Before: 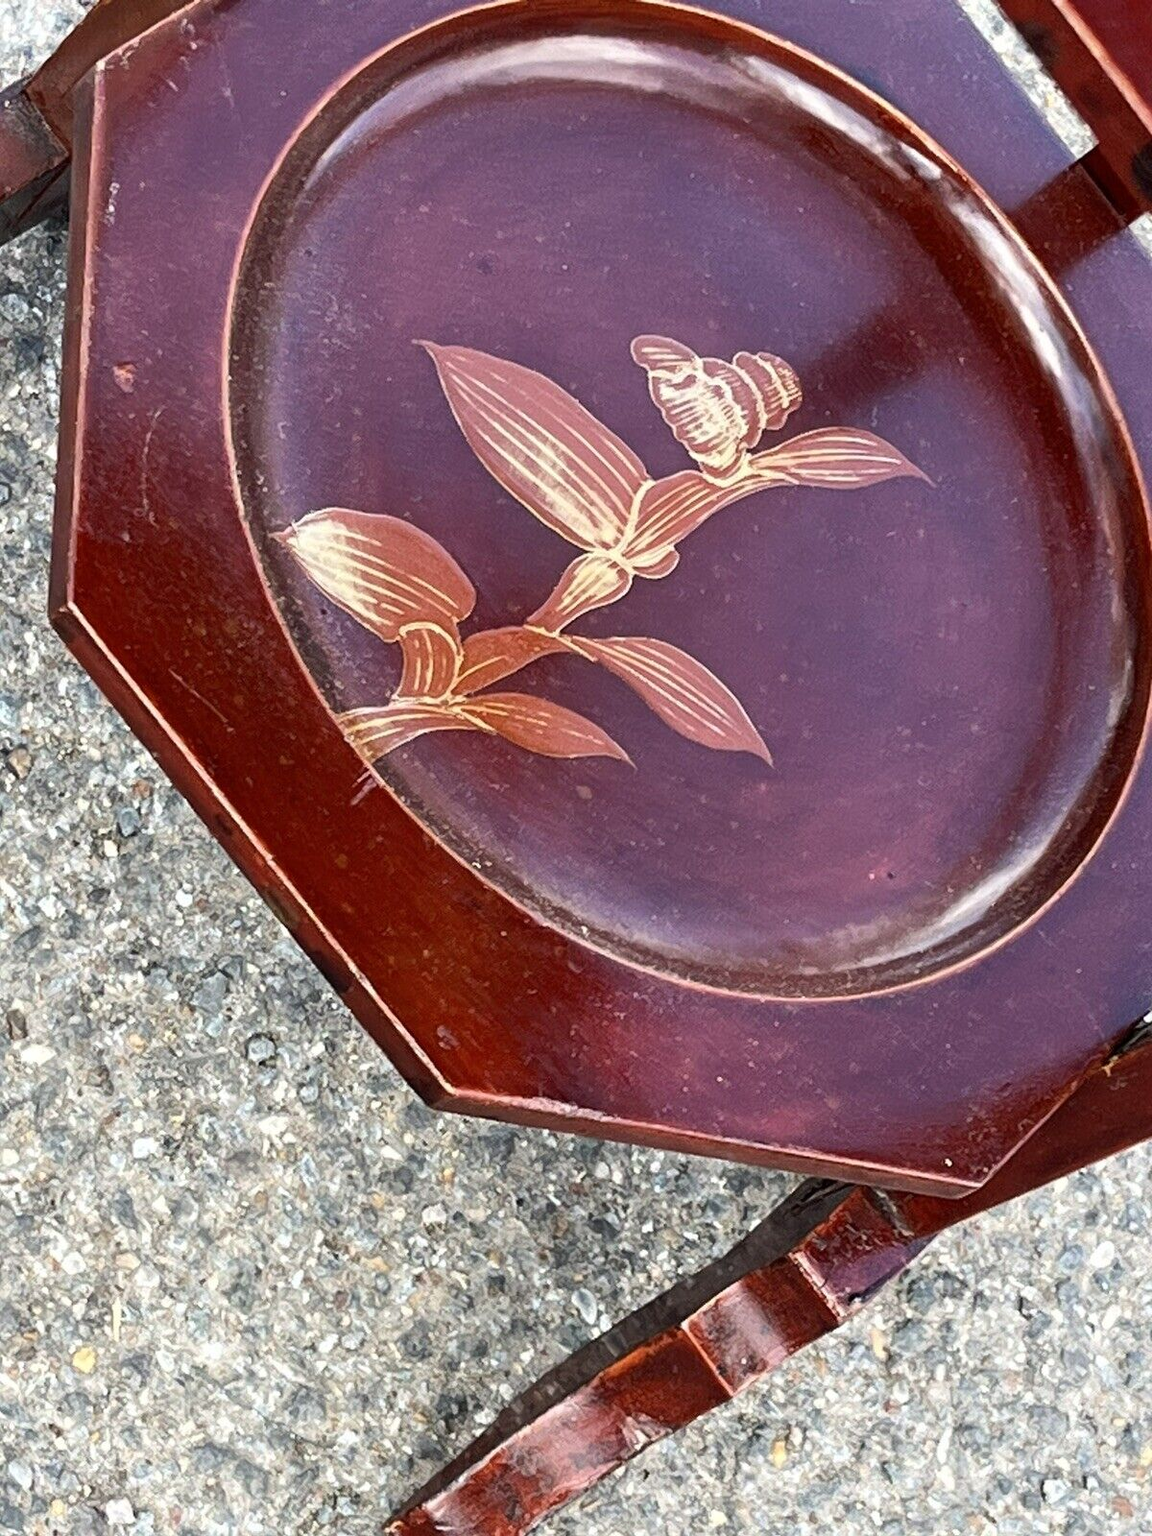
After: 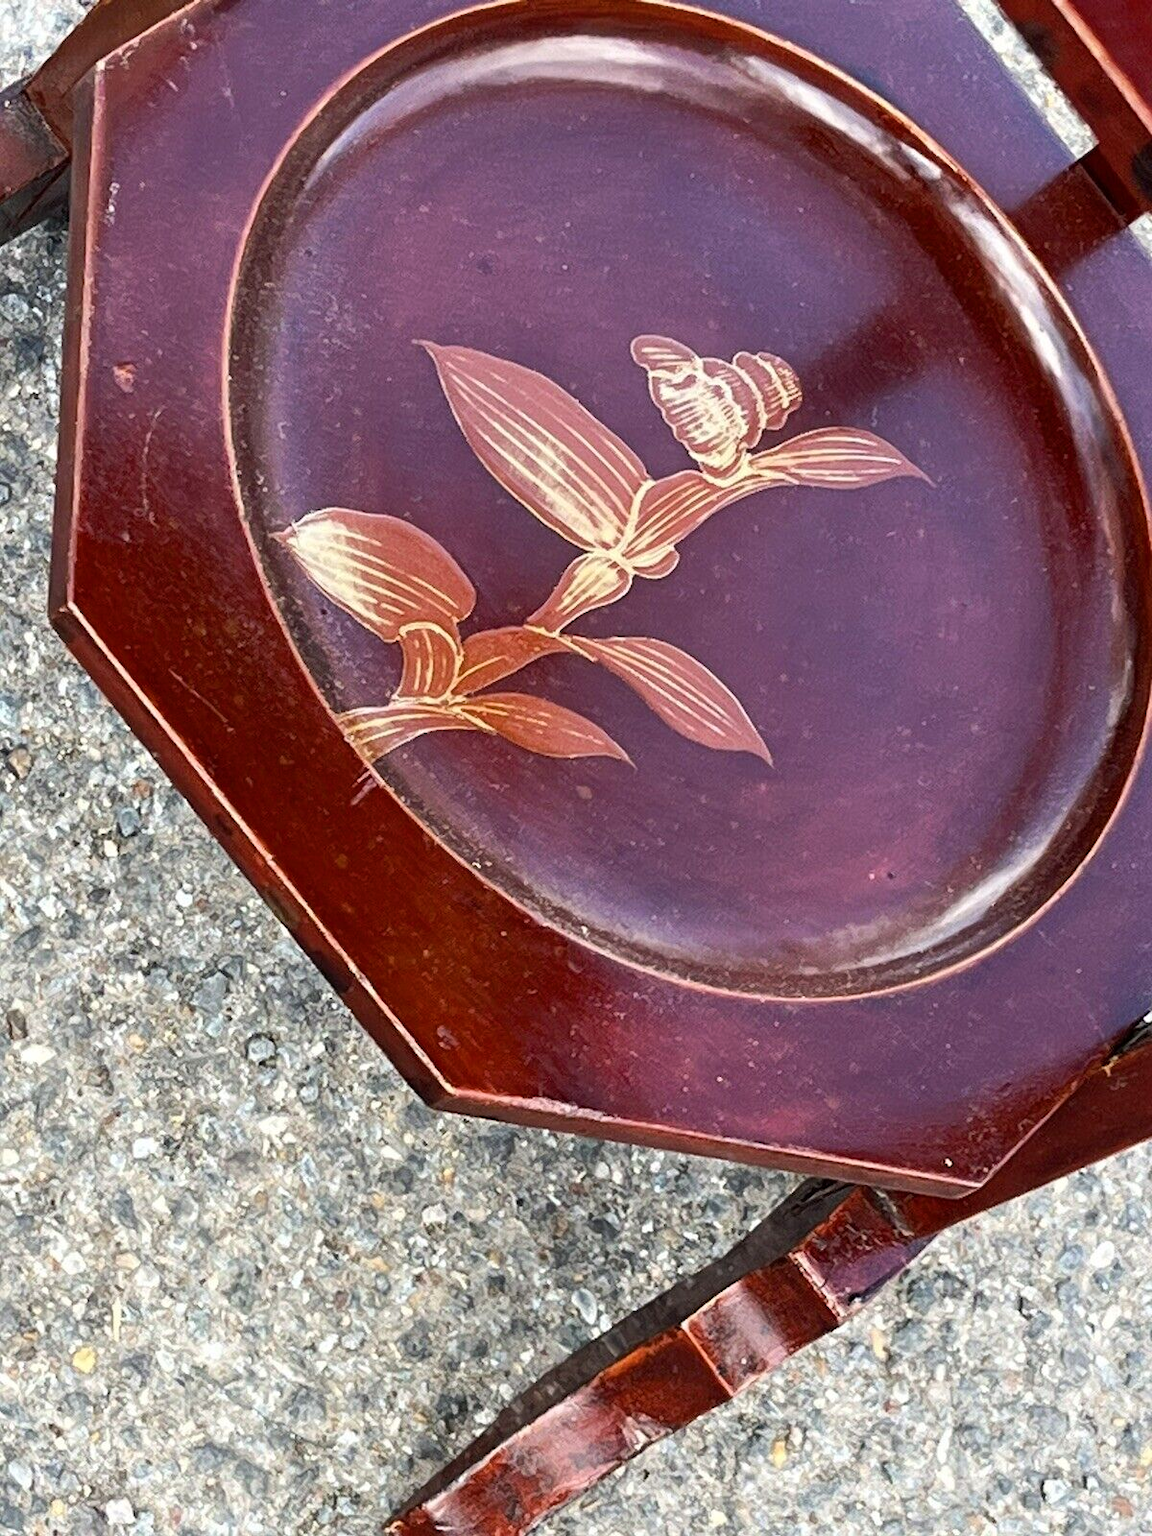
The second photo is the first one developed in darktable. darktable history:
tone curve: curves: ch0 [(0, 0) (0.003, 0.003) (0.011, 0.011) (0.025, 0.025) (0.044, 0.044) (0.069, 0.069) (0.1, 0.099) (0.136, 0.135) (0.177, 0.176) (0.224, 0.223) (0.277, 0.275) (0.335, 0.333) (0.399, 0.396) (0.468, 0.465) (0.543, 0.546) (0.623, 0.625) (0.709, 0.711) (0.801, 0.802) (0.898, 0.898) (1, 1)], preserve colors none
color balance rgb: perceptual saturation grading › global saturation 8.744%
